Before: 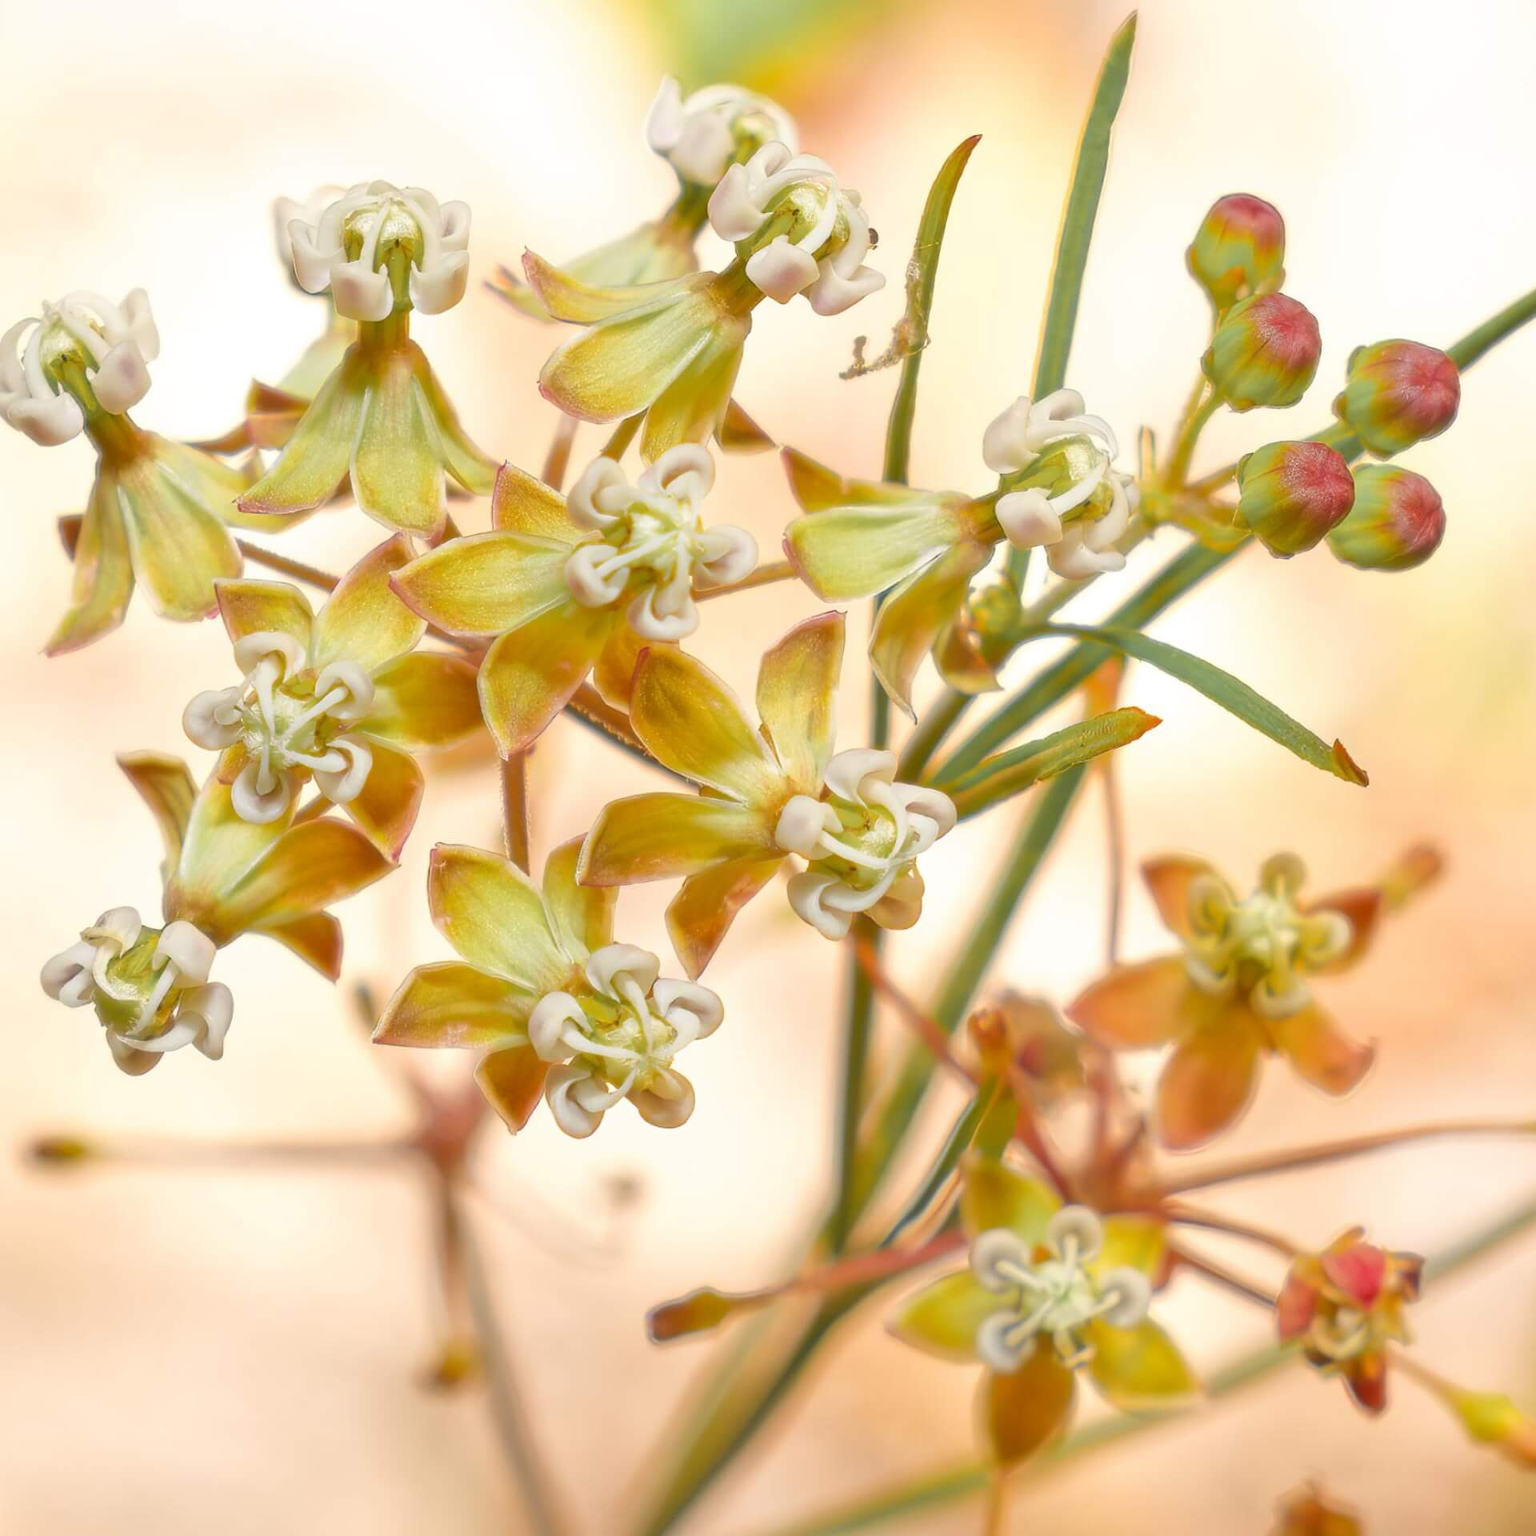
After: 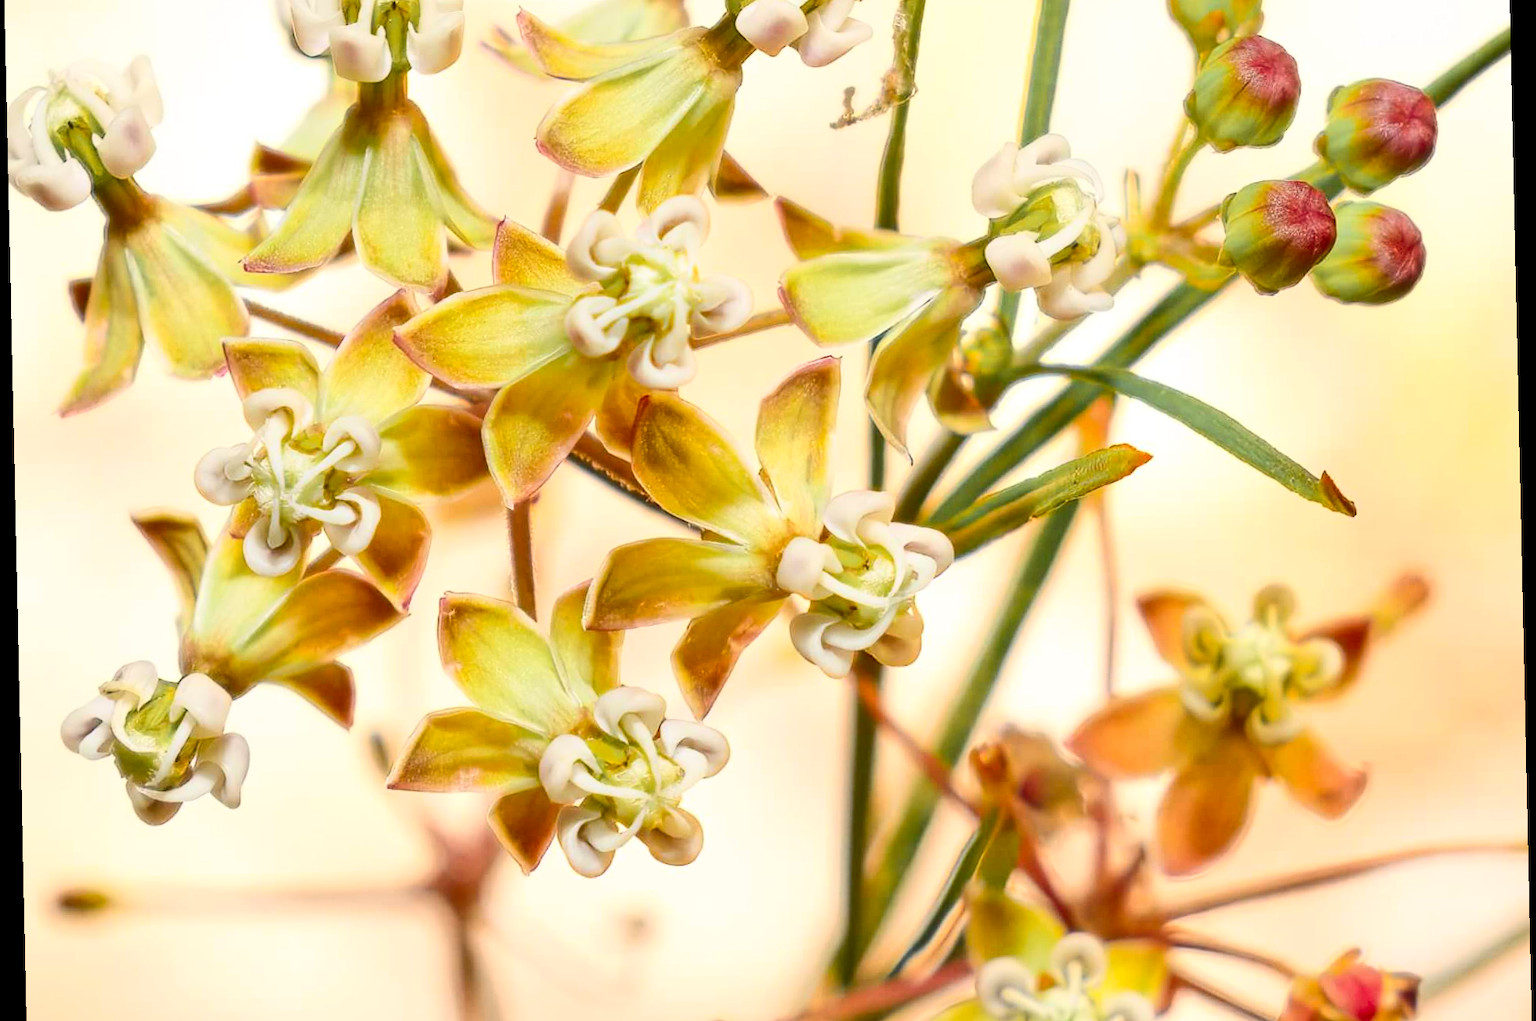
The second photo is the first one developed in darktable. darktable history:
crop: top 16.727%, bottom 16.727%
contrast brightness saturation: contrast 0.32, brightness -0.08, saturation 0.17
rotate and perspective: rotation -1.24°, automatic cropping off
